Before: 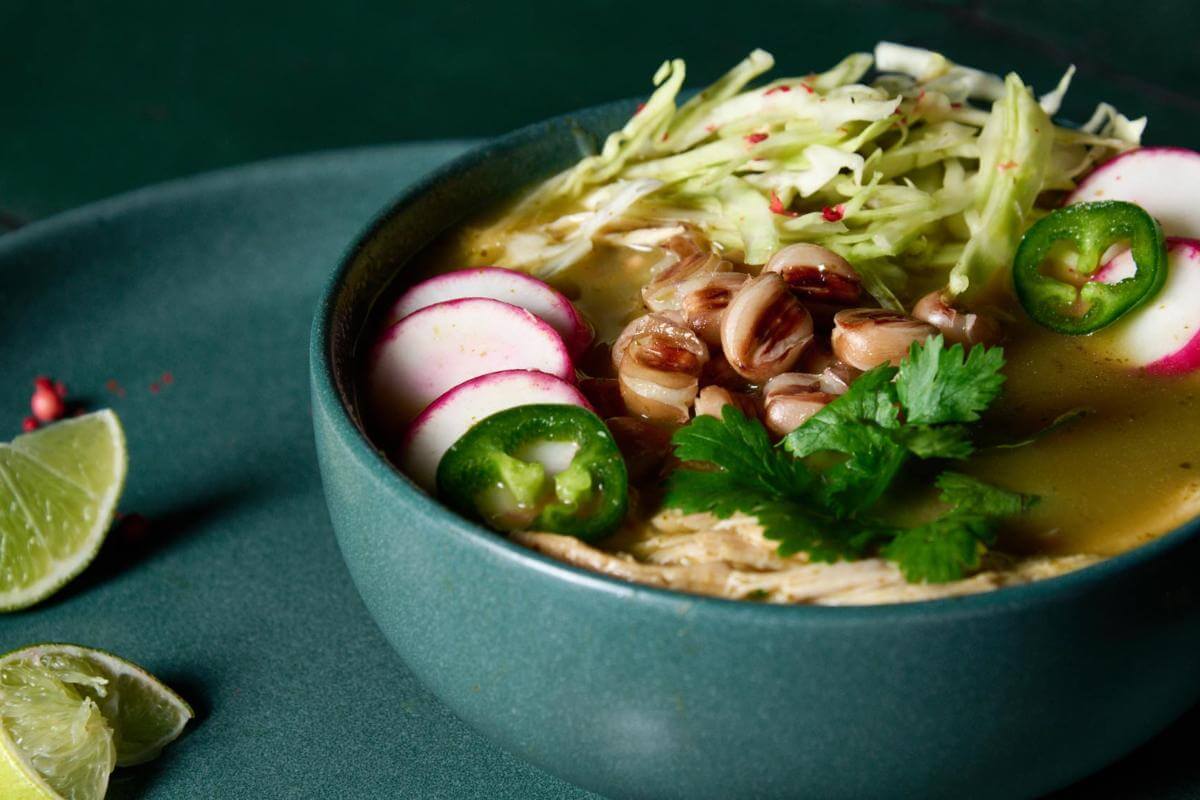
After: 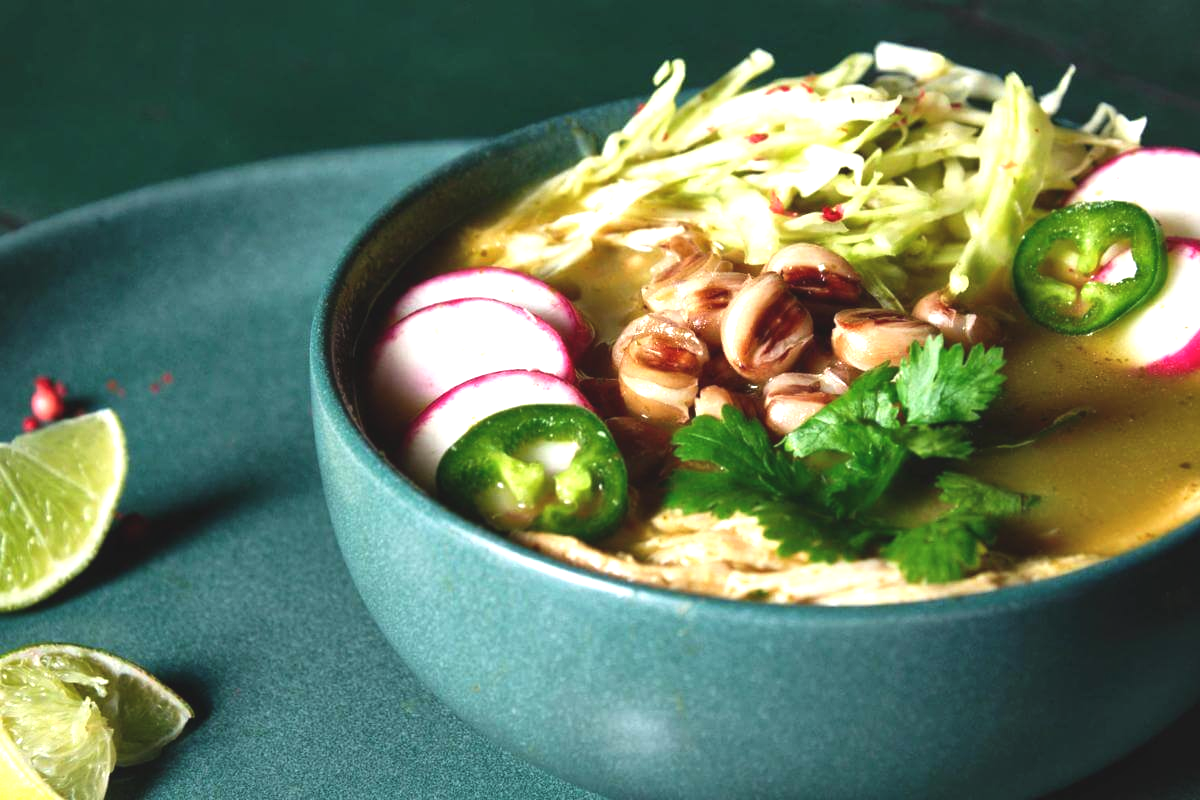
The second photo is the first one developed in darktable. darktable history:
exposure: black level correction -0.005, exposure 1 EV, compensate exposure bias true, compensate highlight preservation false
local contrast: mode bilateral grid, contrast 21, coarseness 51, detail 119%, midtone range 0.2
